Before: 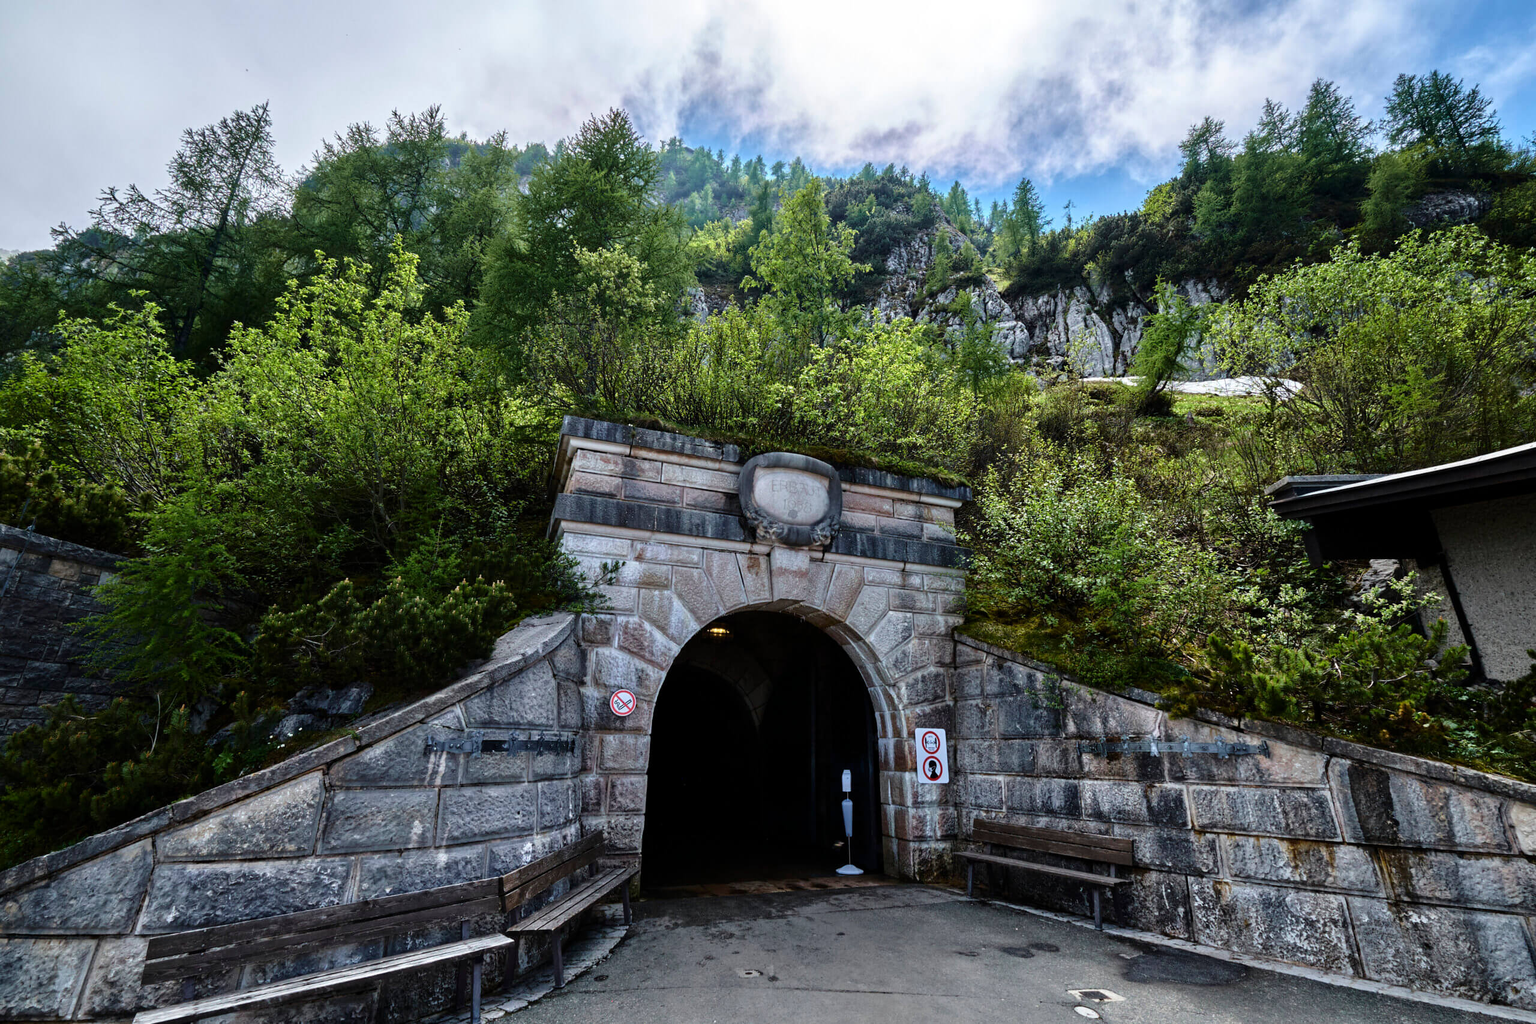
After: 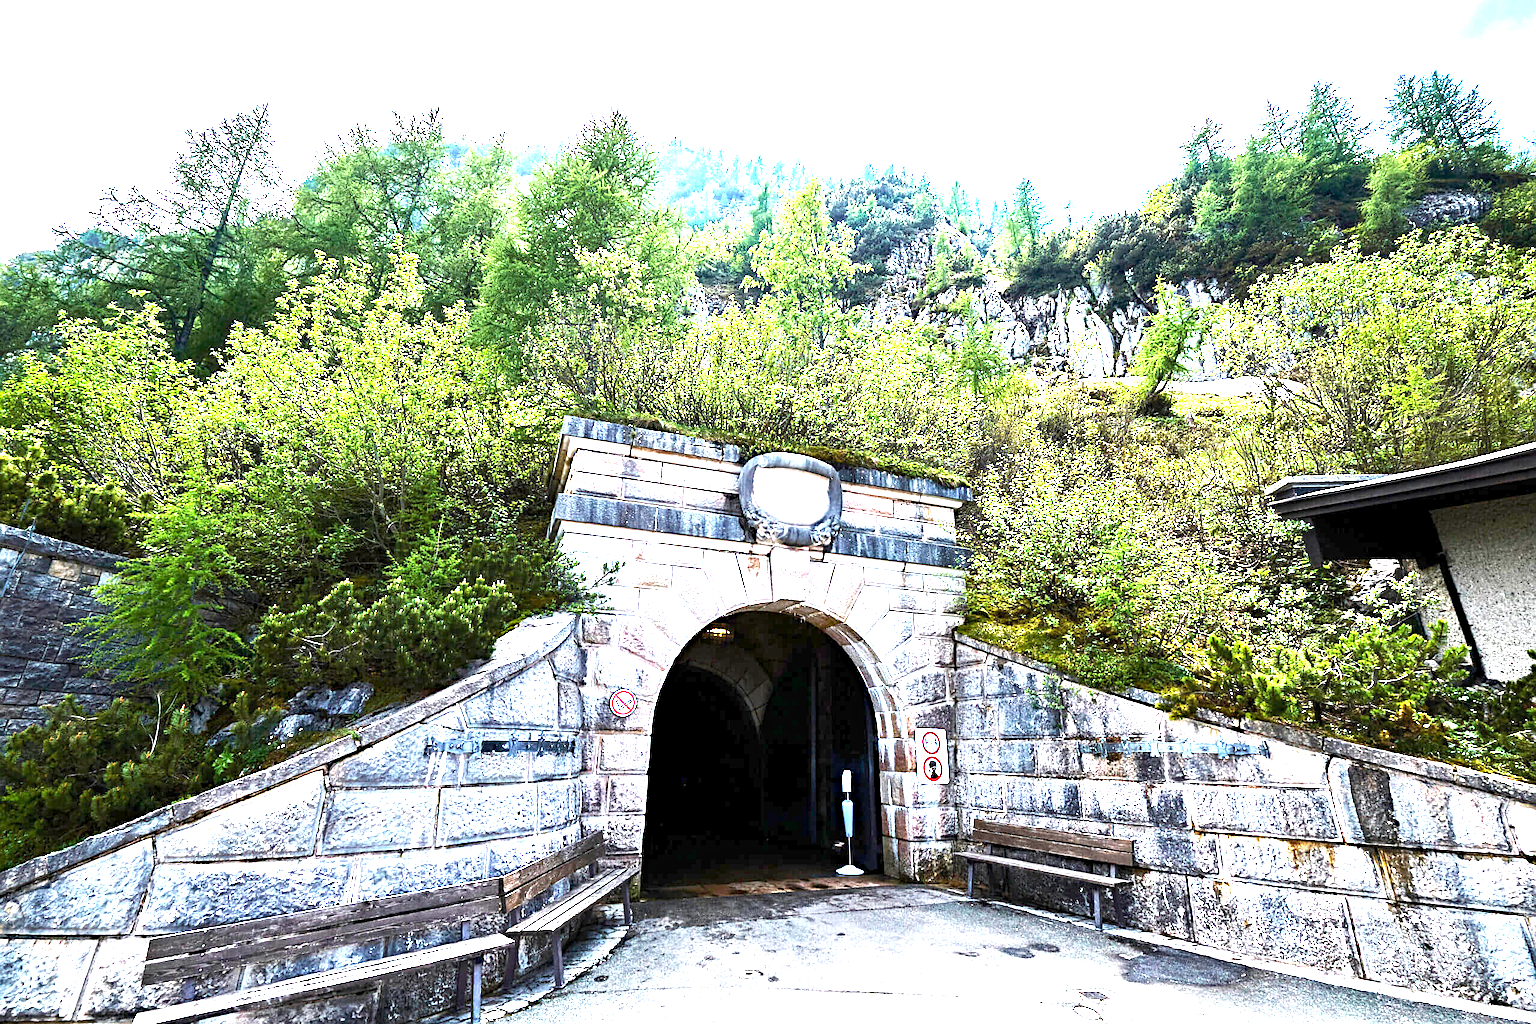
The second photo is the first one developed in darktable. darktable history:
exposure: exposure 3 EV, compensate highlight preservation false
sharpen: on, module defaults
haze removal: compatibility mode true, adaptive false
